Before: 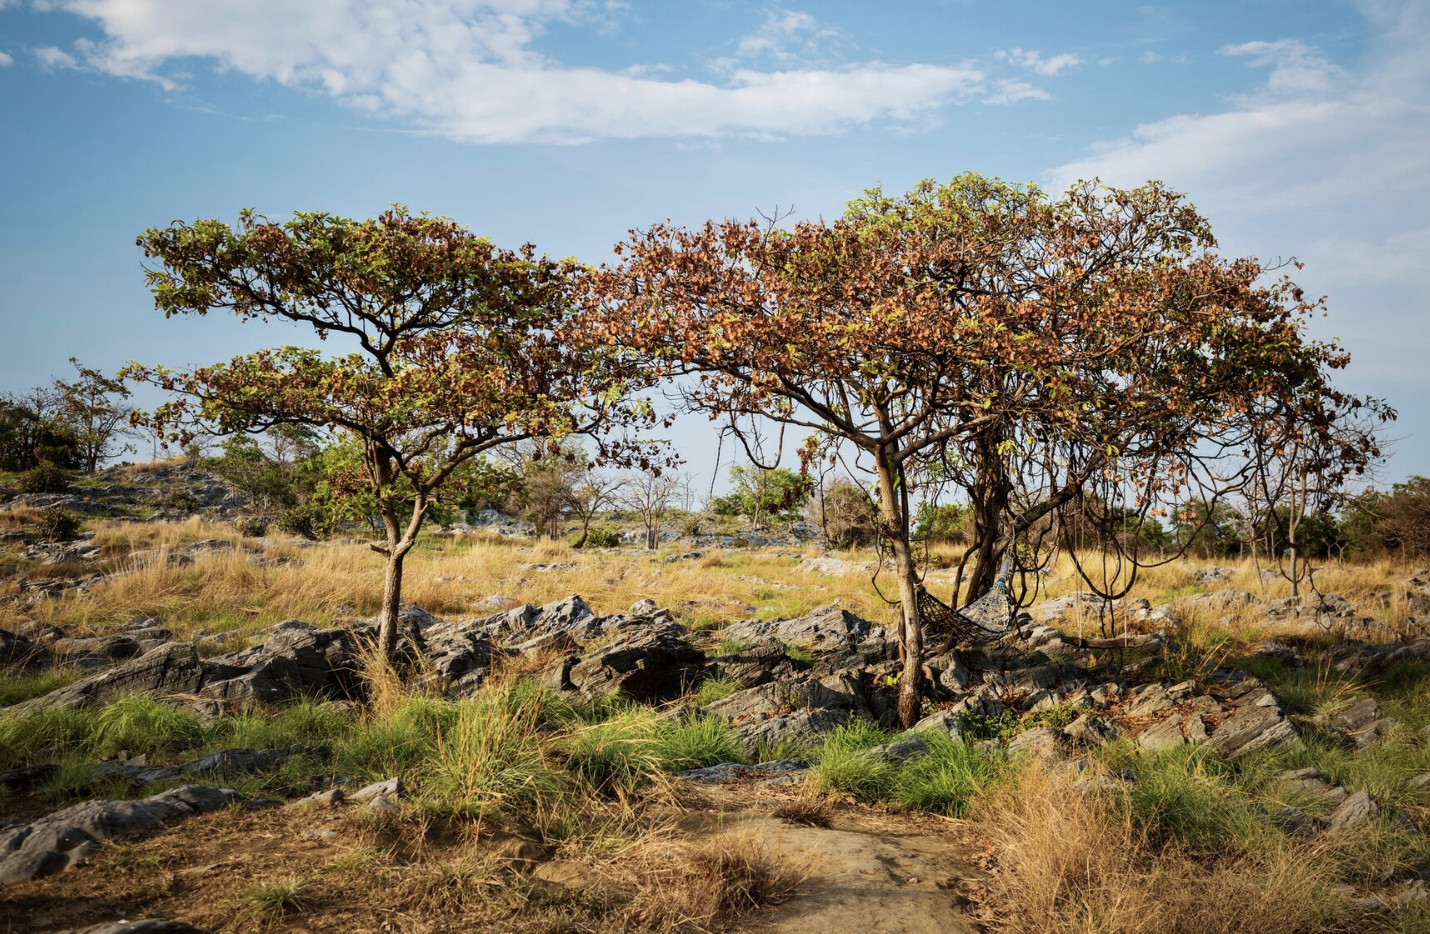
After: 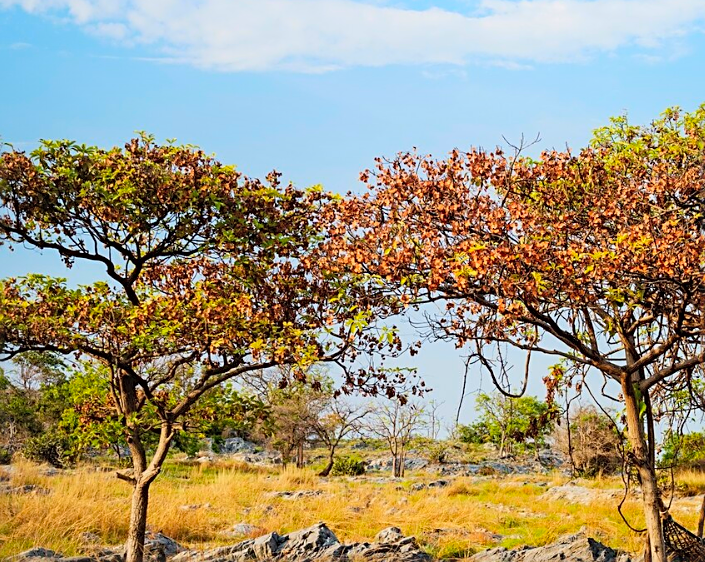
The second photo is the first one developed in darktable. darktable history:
tone equalizer: on, module defaults
contrast brightness saturation: contrast 0.066, brightness 0.173, saturation 0.403
shadows and highlights: shadows -24.25, highlights 49.13, highlights color adjustment 45.42%, soften with gaussian
haze removal: strength 0.093, compatibility mode true, adaptive false
exposure: exposure -0.251 EV, compensate highlight preservation false
crop: left 17.762%, top 7.74%, right 32.881%, bottom 32.012%
sharpen: on, module defaults
